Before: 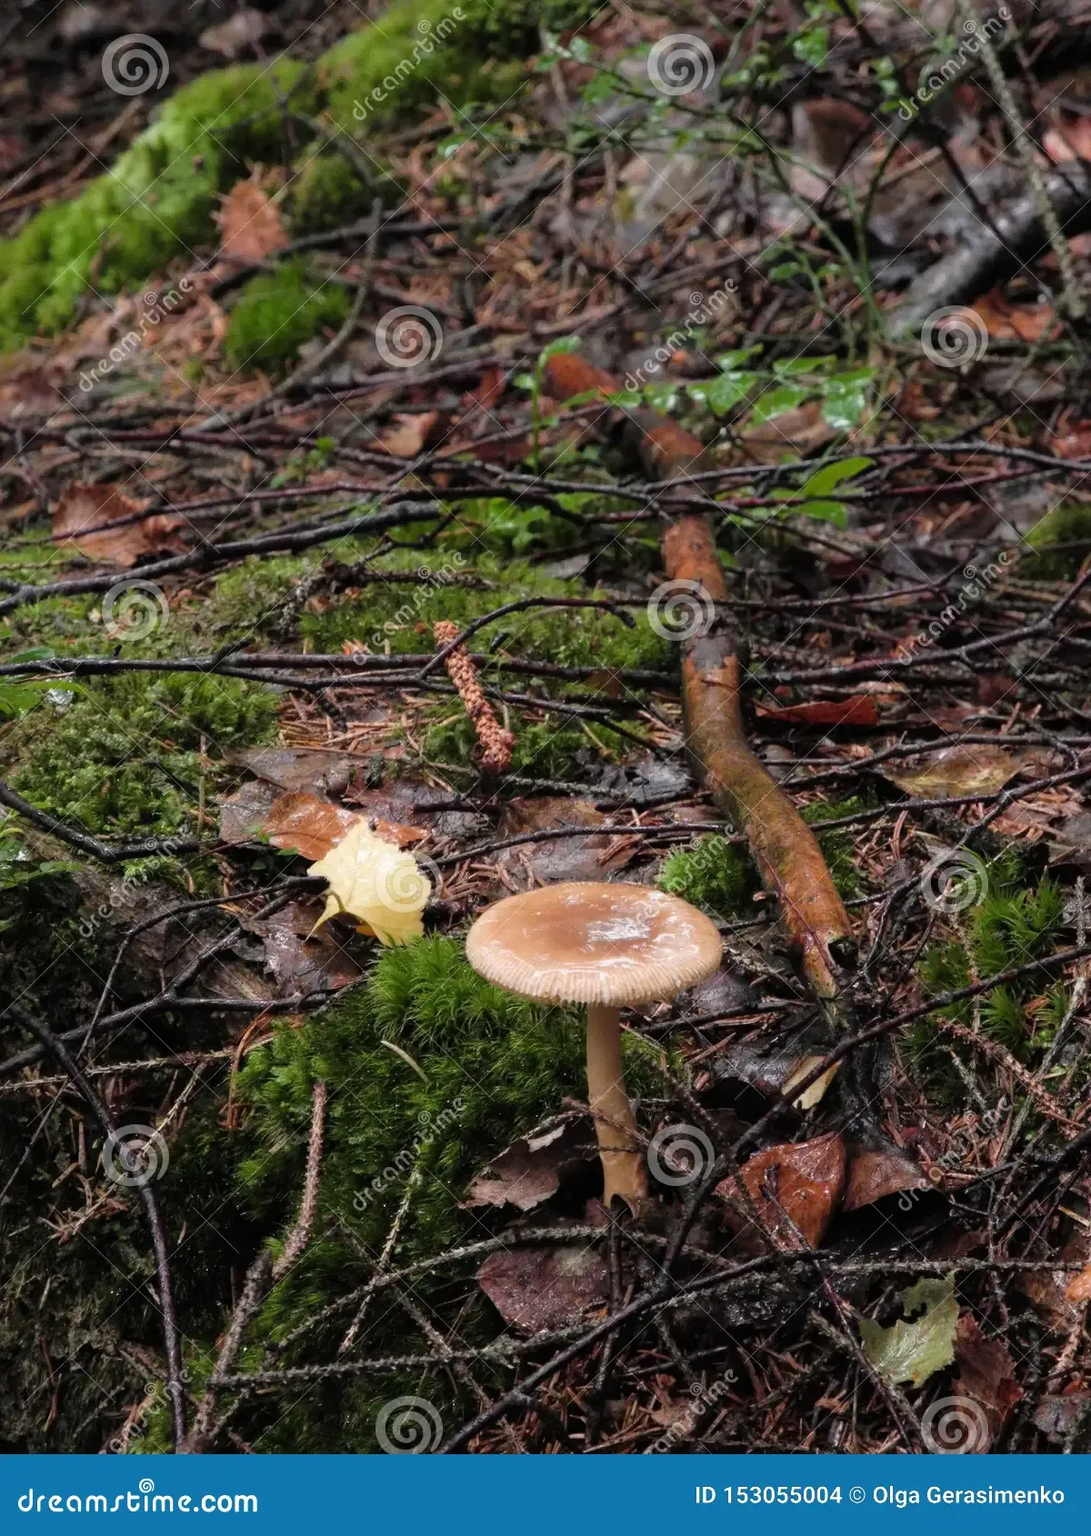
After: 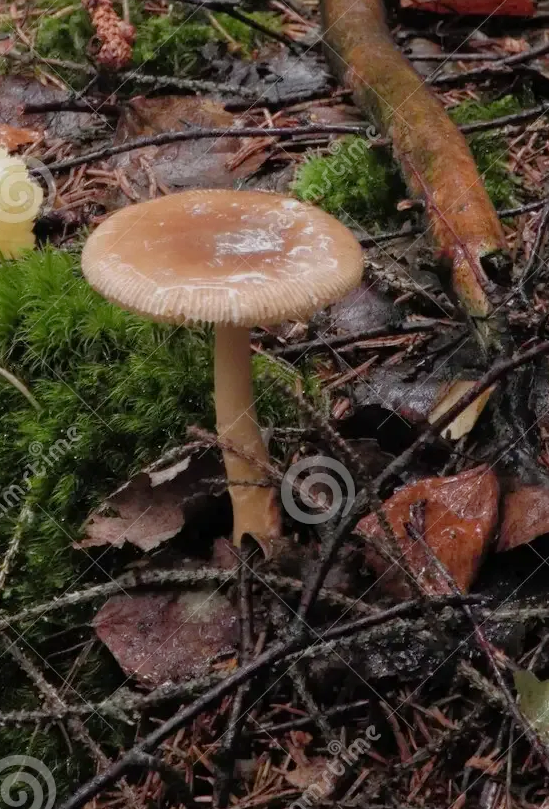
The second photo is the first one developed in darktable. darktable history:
crop: left 35.962%, top 46.261%, right 18.23%, bottom 5.823%
tone equalizer: -8 EV 0.265 EV, -7 EV 0.405 EV, -6 EV 0.413 EV, -5 EV 0.225 EV, -3 EV -0.266 EV, -2 EV -0.409 EV, -1 EV -0.422 EV, +0 EV -0.222 EV, edges refinement/feathering 500, mask exposure compensation -1.57 EV, preserve details no
